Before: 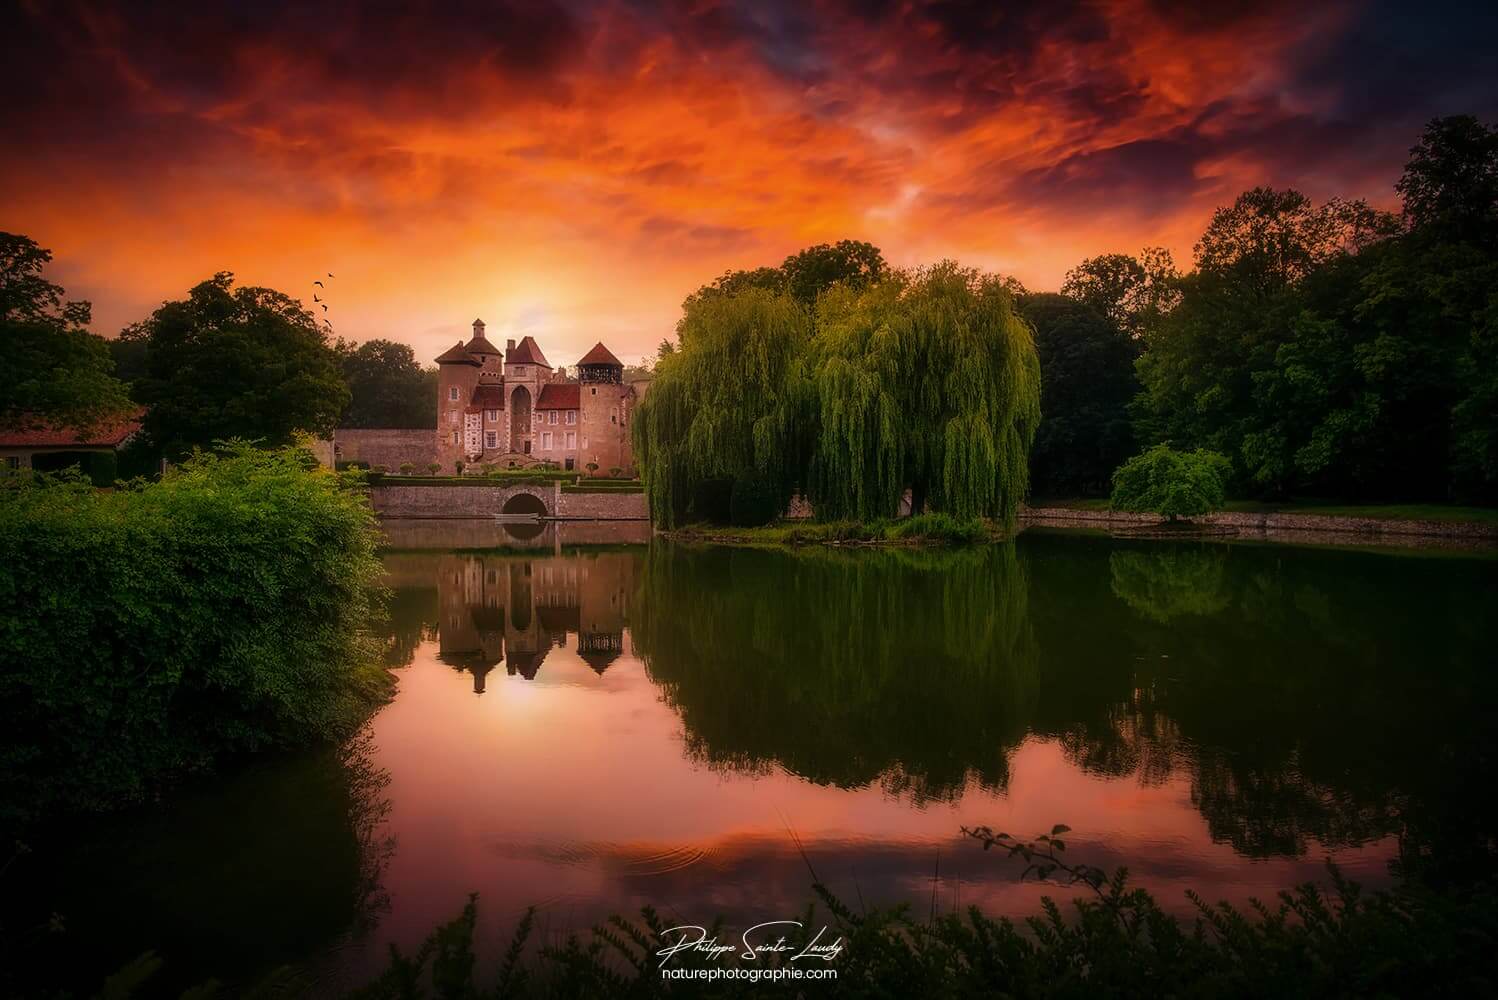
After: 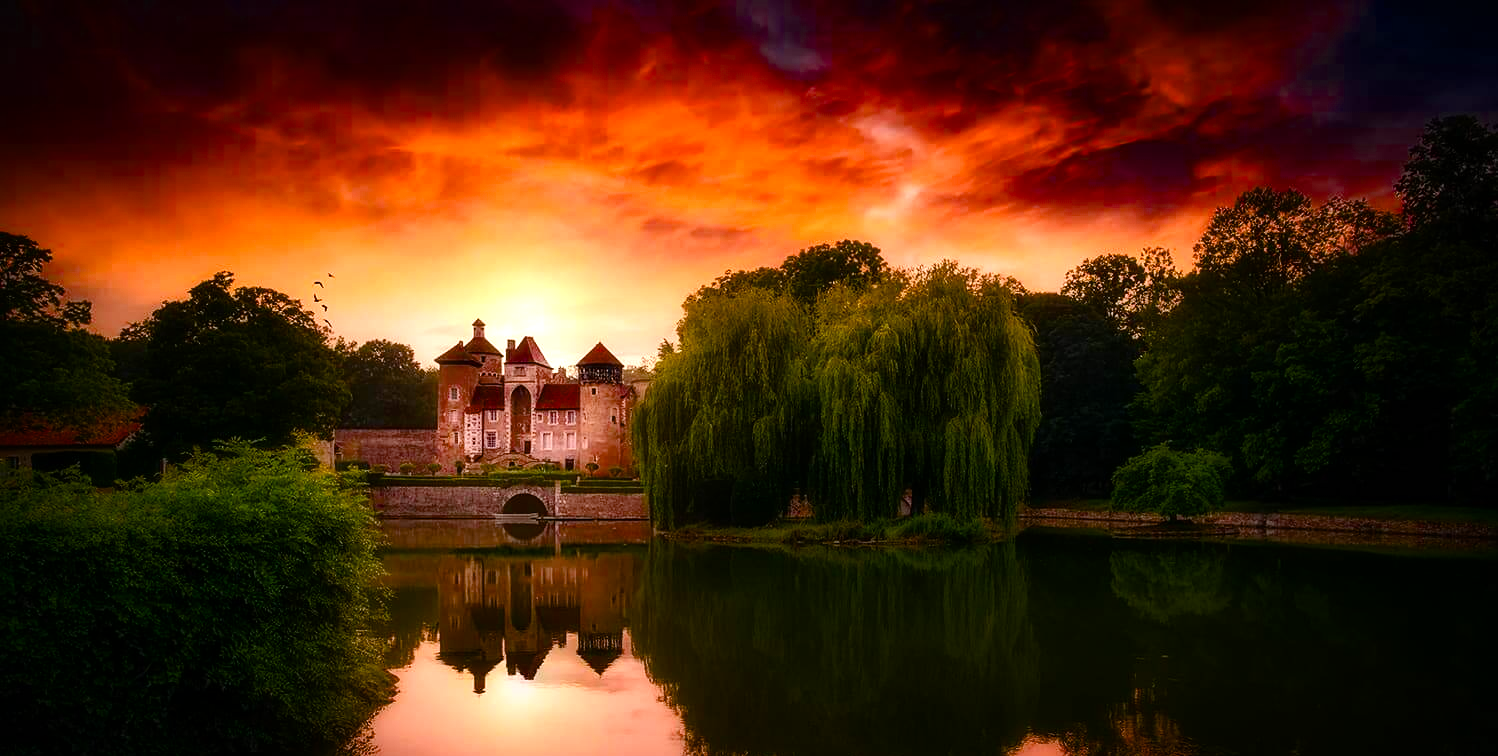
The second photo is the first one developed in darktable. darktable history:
color balance rgb: perceptual saturation grading › global saturation 20%, perceptual saturation grading › highlights -24.77%, perceptual saturation grading › shadows 24.998%, global vibrance 7.316%, saturation formula JzAzBz (2021)
crop: bottom 24.396%
tone equalizer: -8 EV -0.75 EV, -7 EV -0.713 EV, -6 EV -0.59 EV, -5 EV -0.424 EV, -3 EV 0.369 EV, -2 EV 0.6 EV, -1 EV 0.699 EV, +0 EV 0.764 EV, mask exposure compensation -0.497 EV
